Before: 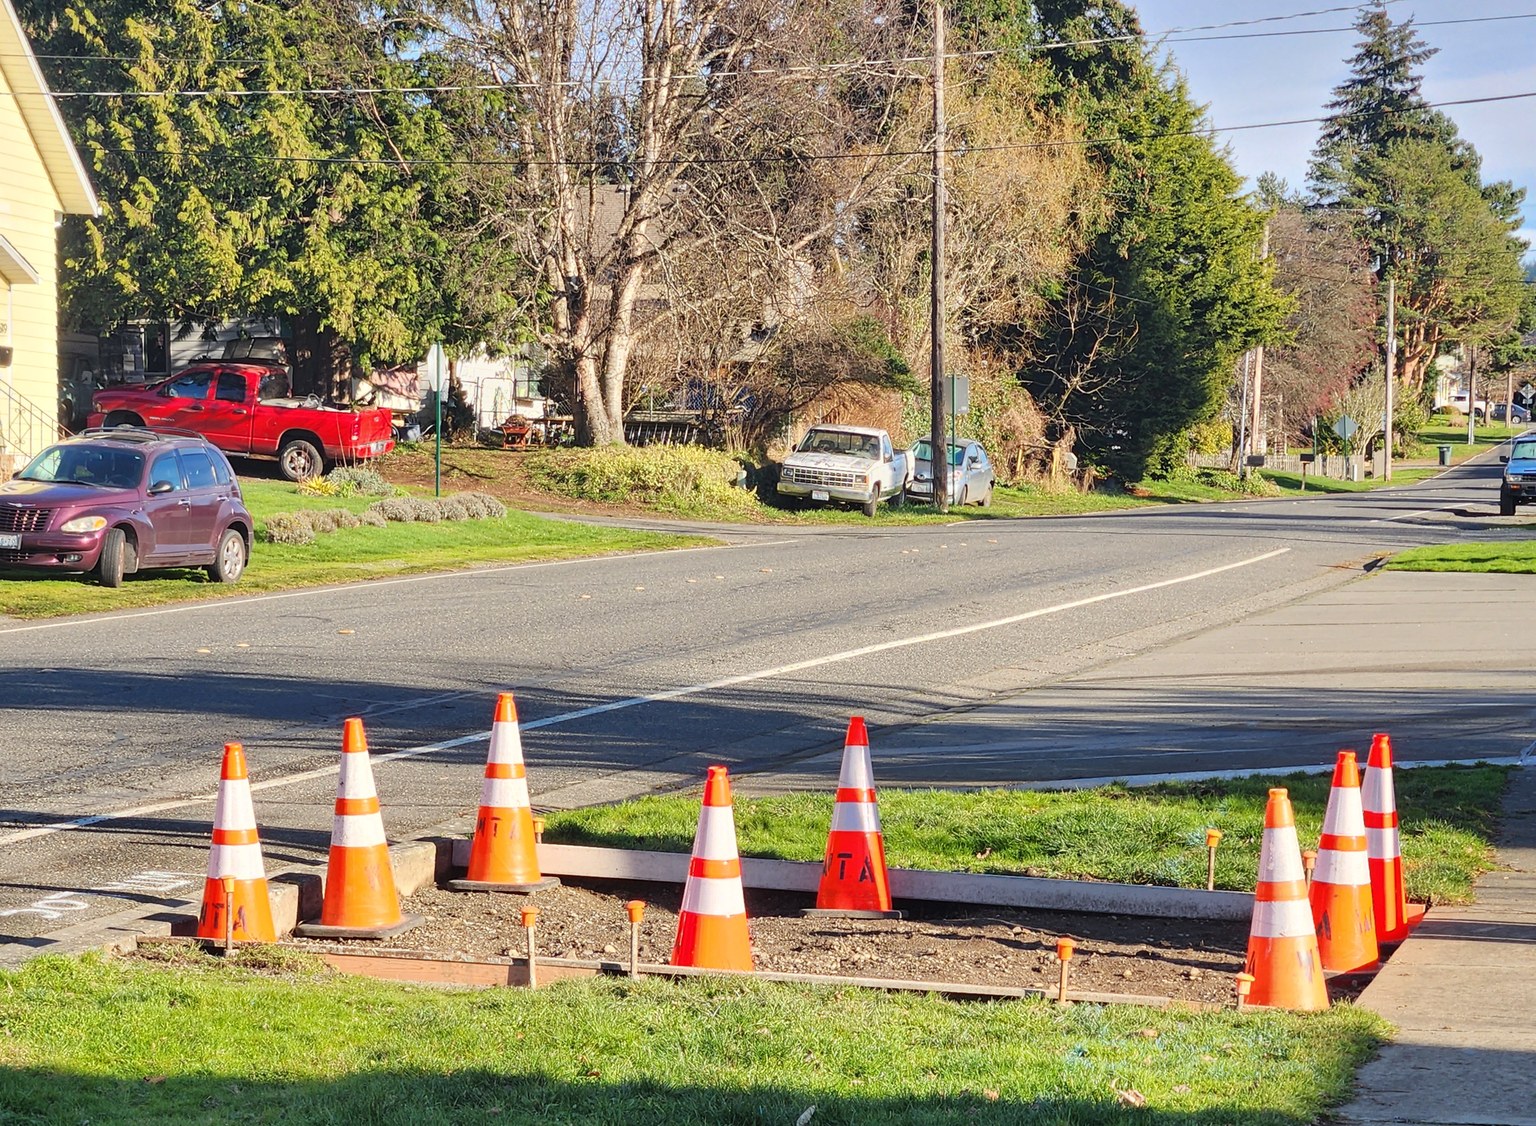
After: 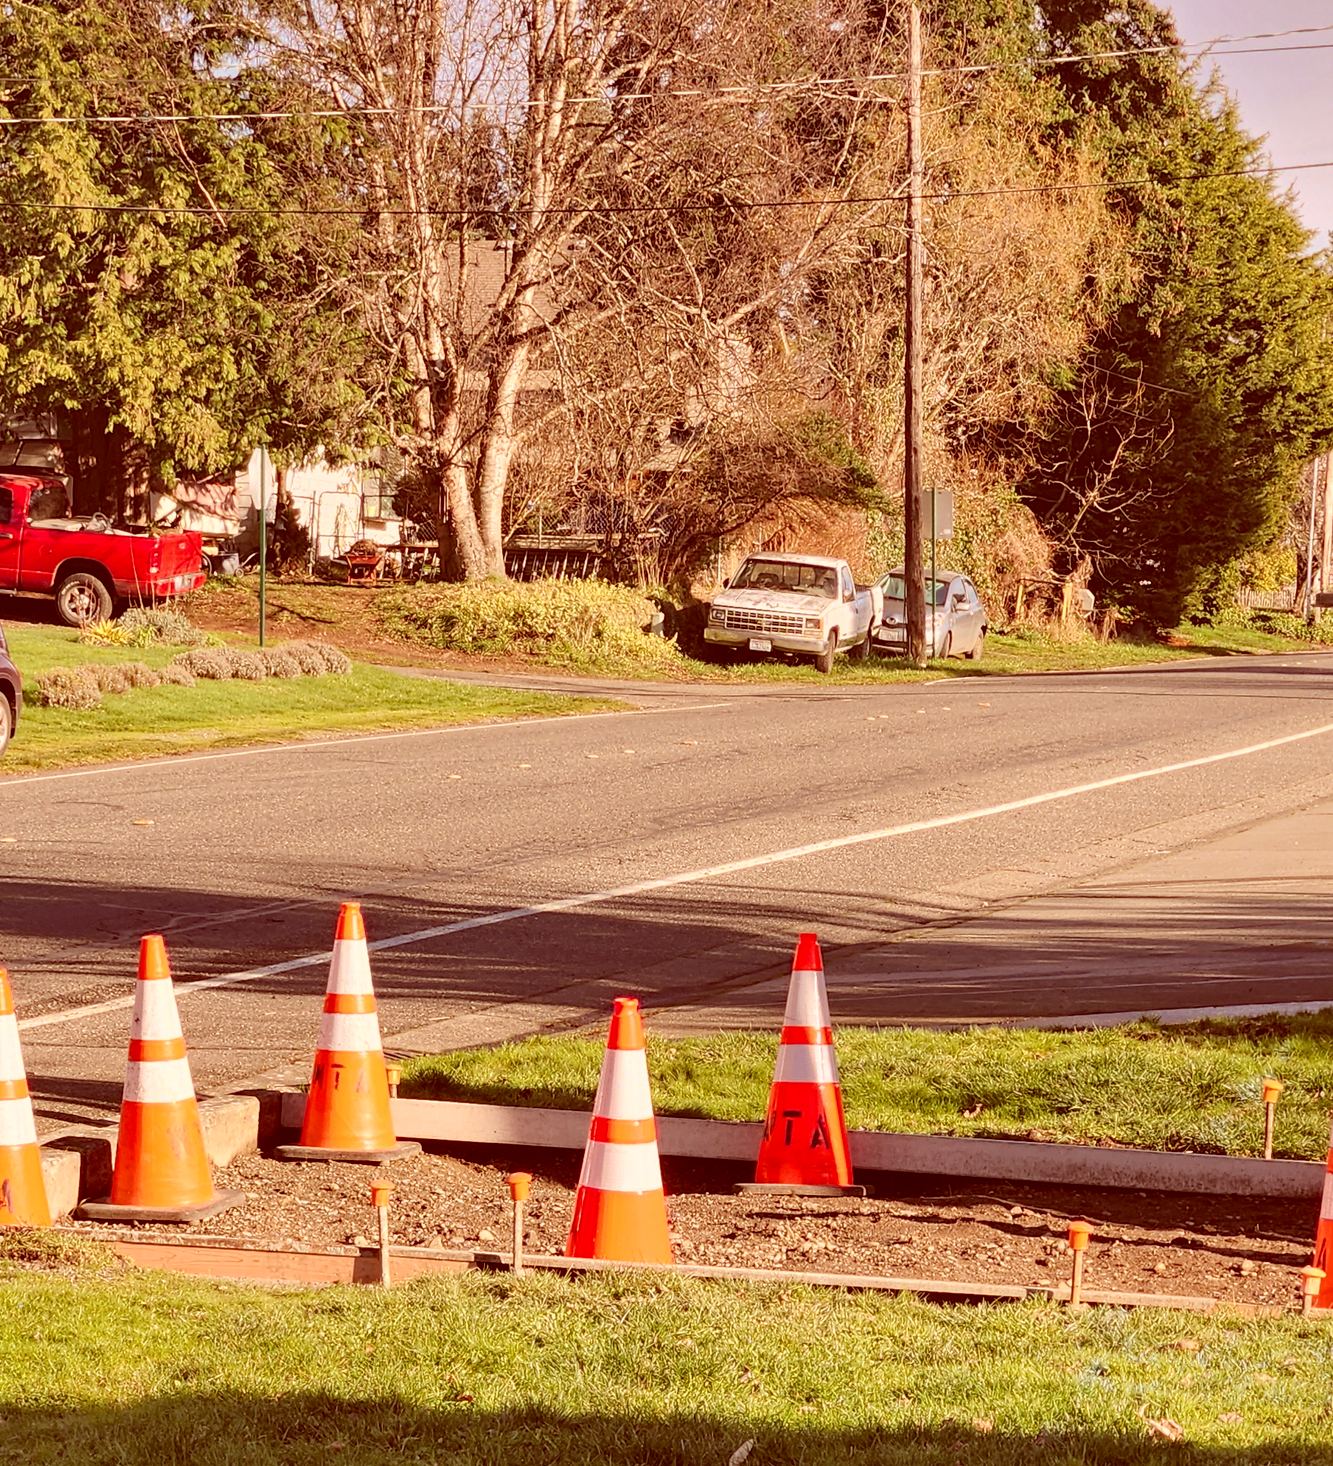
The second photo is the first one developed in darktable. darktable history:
crop: left 15.419%, right 17.914%
color correction: highlights a* 9.03, highlights b* 8.71, shadows a* 40, shadows b* 40, saturation 0.8
rgb curve: curves: ch2 [(0, 0) (0.567, 0.512) (1, 1)], mode RGB, independent channels
